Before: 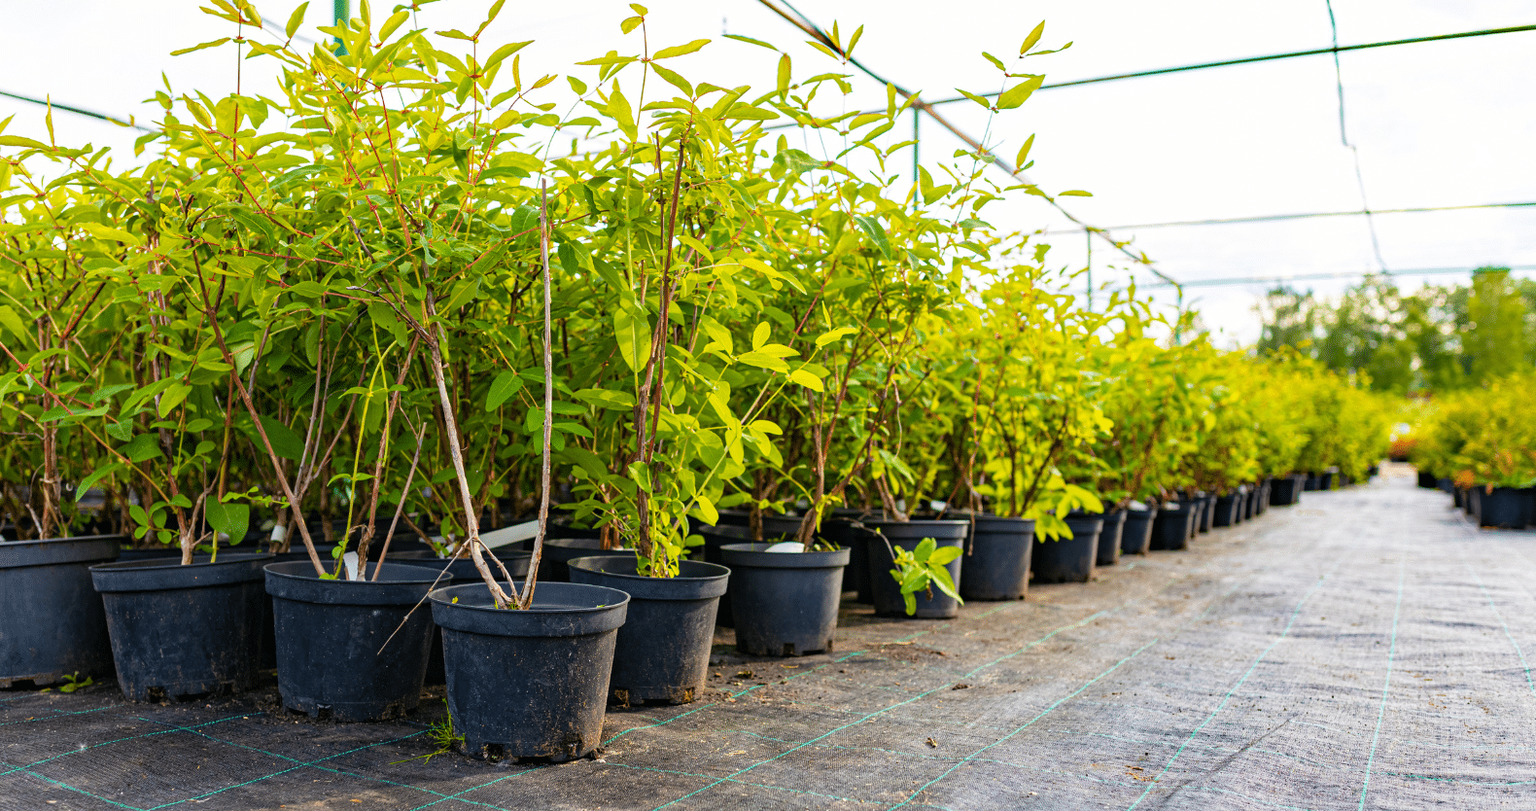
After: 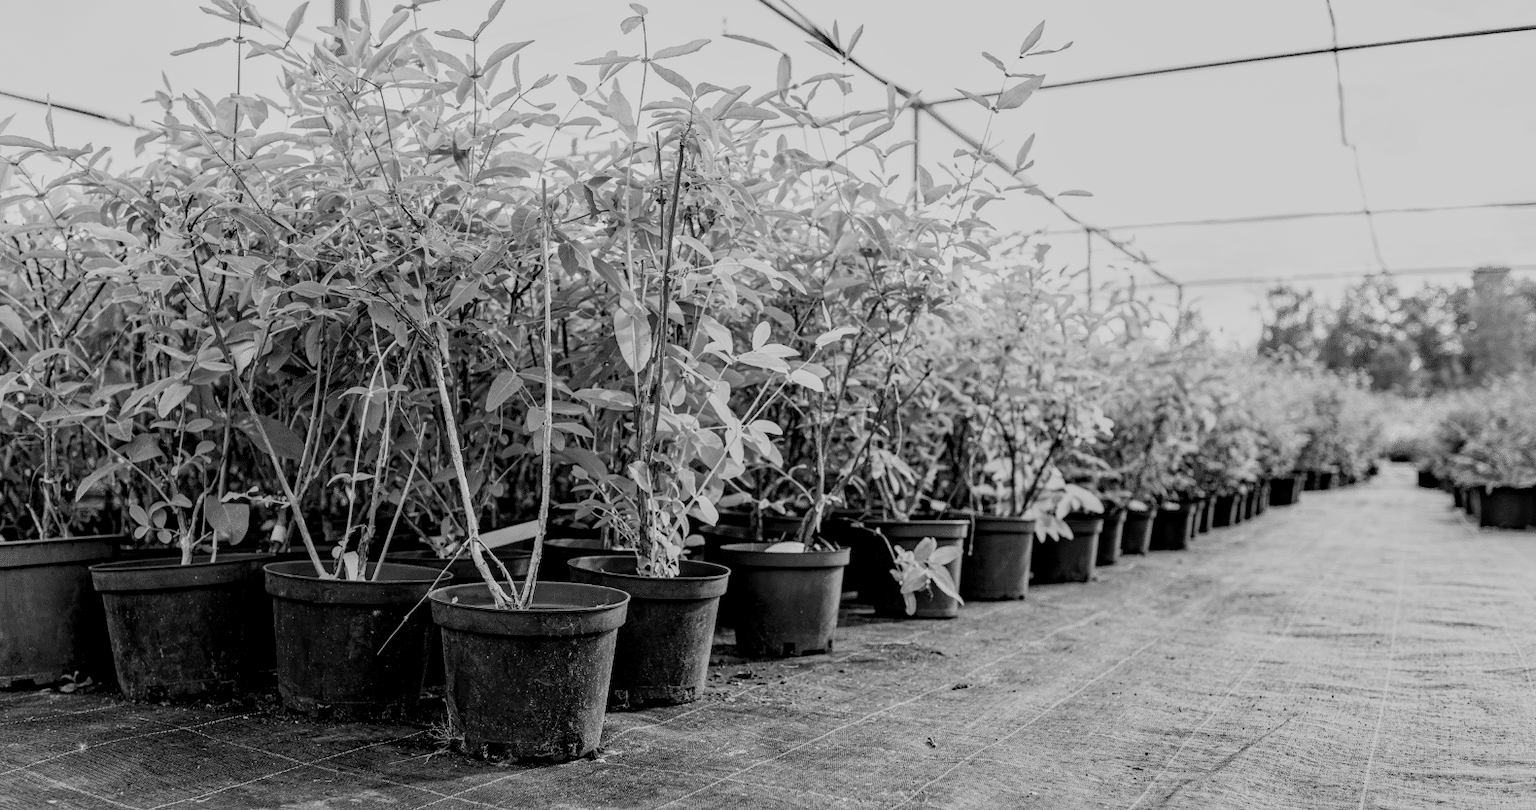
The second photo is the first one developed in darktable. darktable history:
color correction: highlights a* 15.46, highlights b* -20.56
local contrast: on, module defaults
filmic rgb: black relative exposure -7.65 EV, white relative exposure 4.56 EV, hardness 3.61
monochrome: a -6.99, b 35.61, size 1.4
